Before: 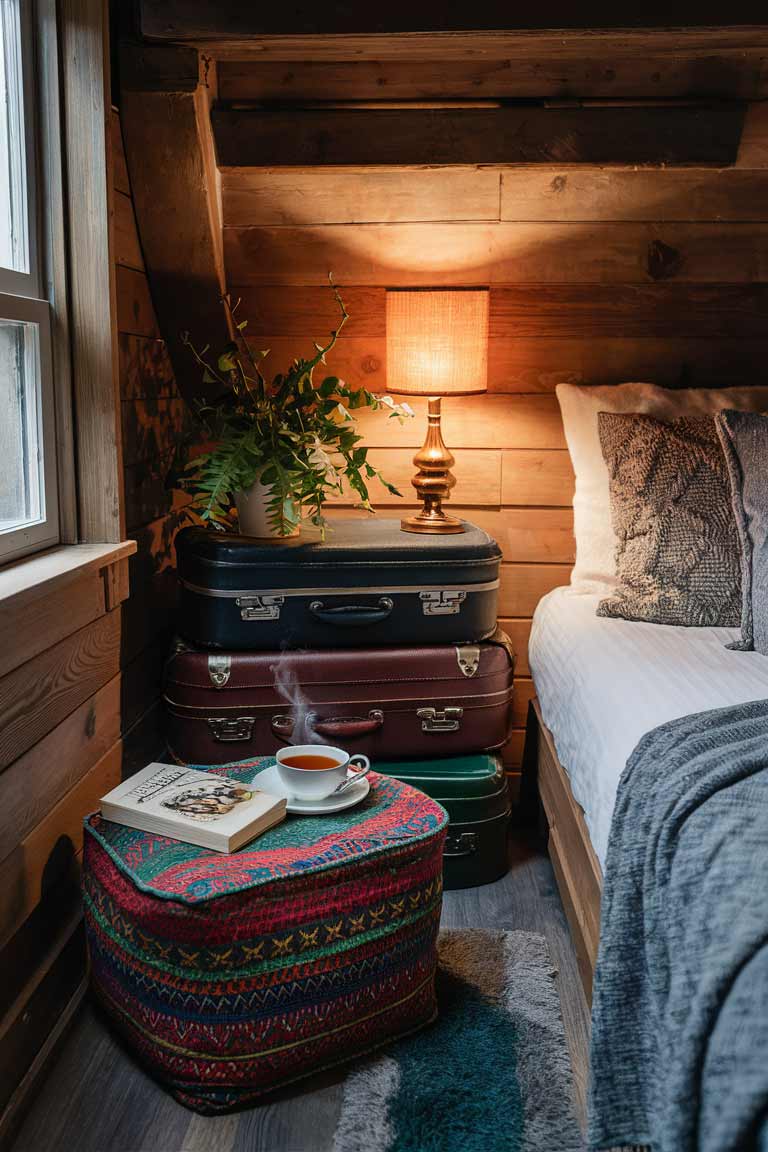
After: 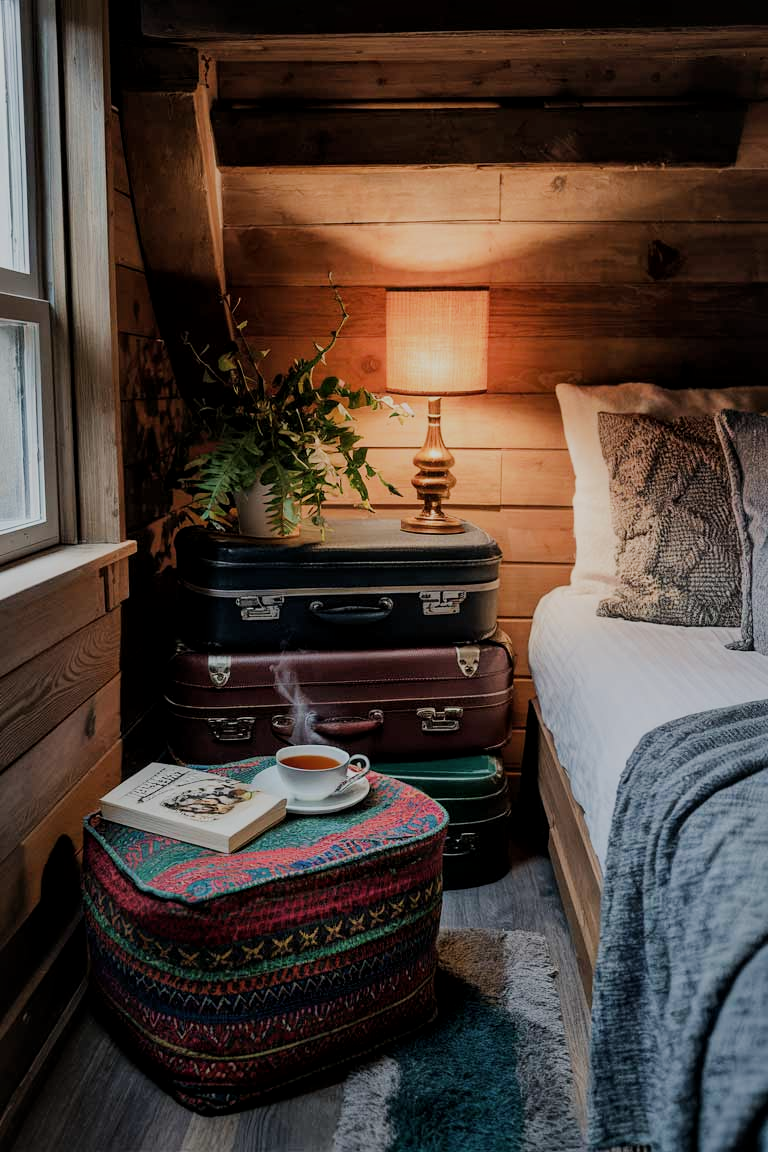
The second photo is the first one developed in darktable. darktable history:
contrast brightness saturation: saturation -0.057
local contrast: mode bilateral grid, contrast 20, coarseness 50, detail 120%, midtone range 0.2
filmic rgb: black relative exposure -6.97 EV, white relative exposure 5.61 EV, hardness 2.84, contrast in shadows safe
